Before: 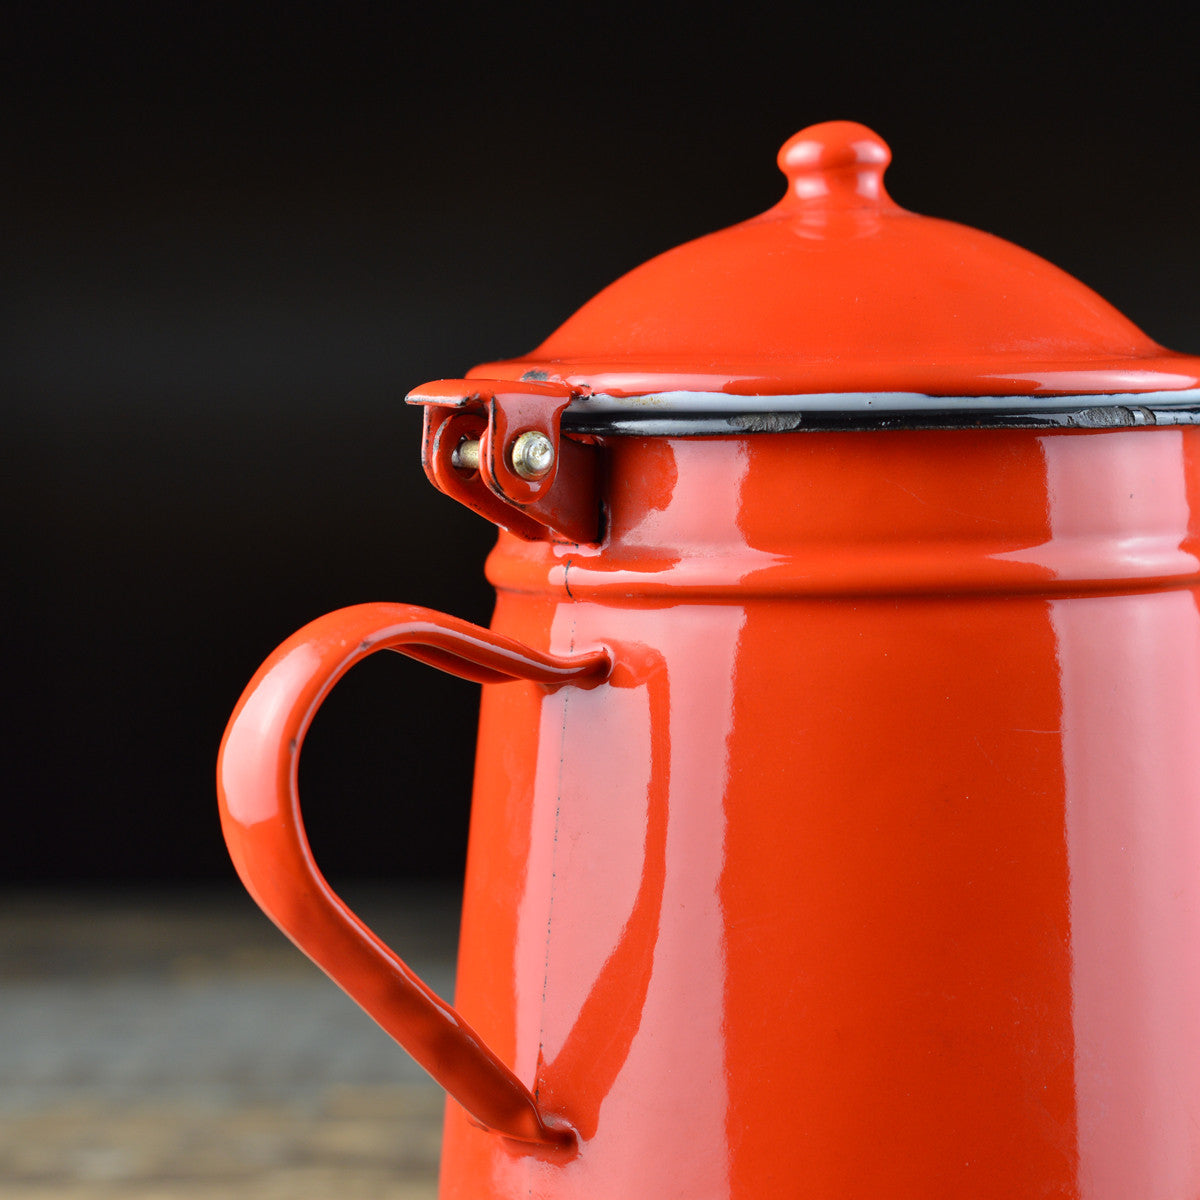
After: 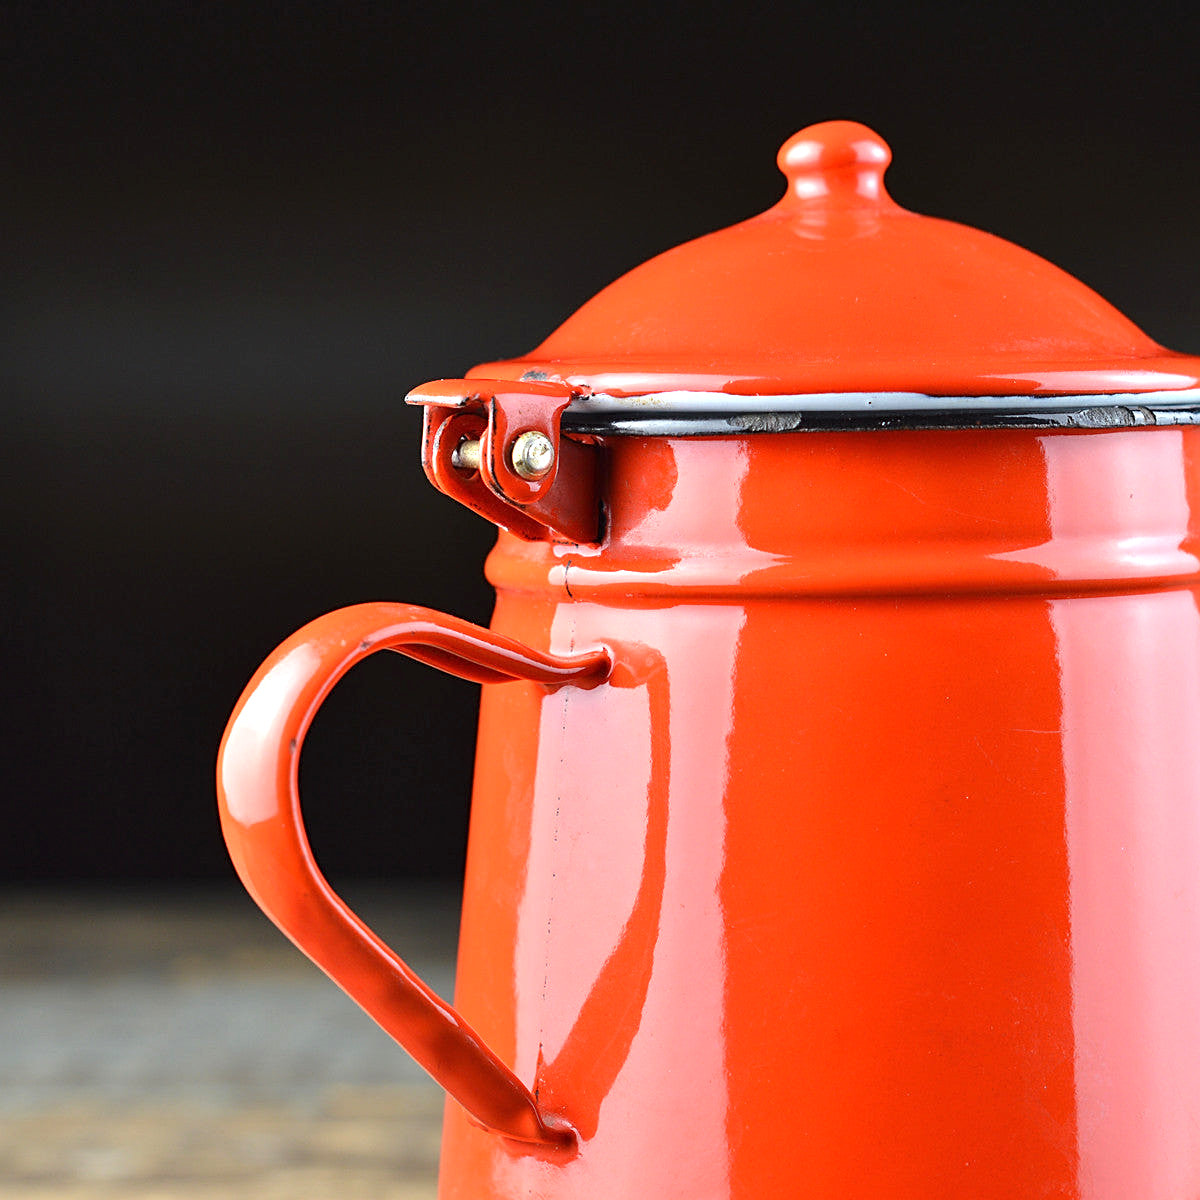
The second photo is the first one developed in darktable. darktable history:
exposure: black level correction 0, exposure 0.692 EV, compensate exposure bias true, compensate highlight preservation false
sharpen: on, module defaults
